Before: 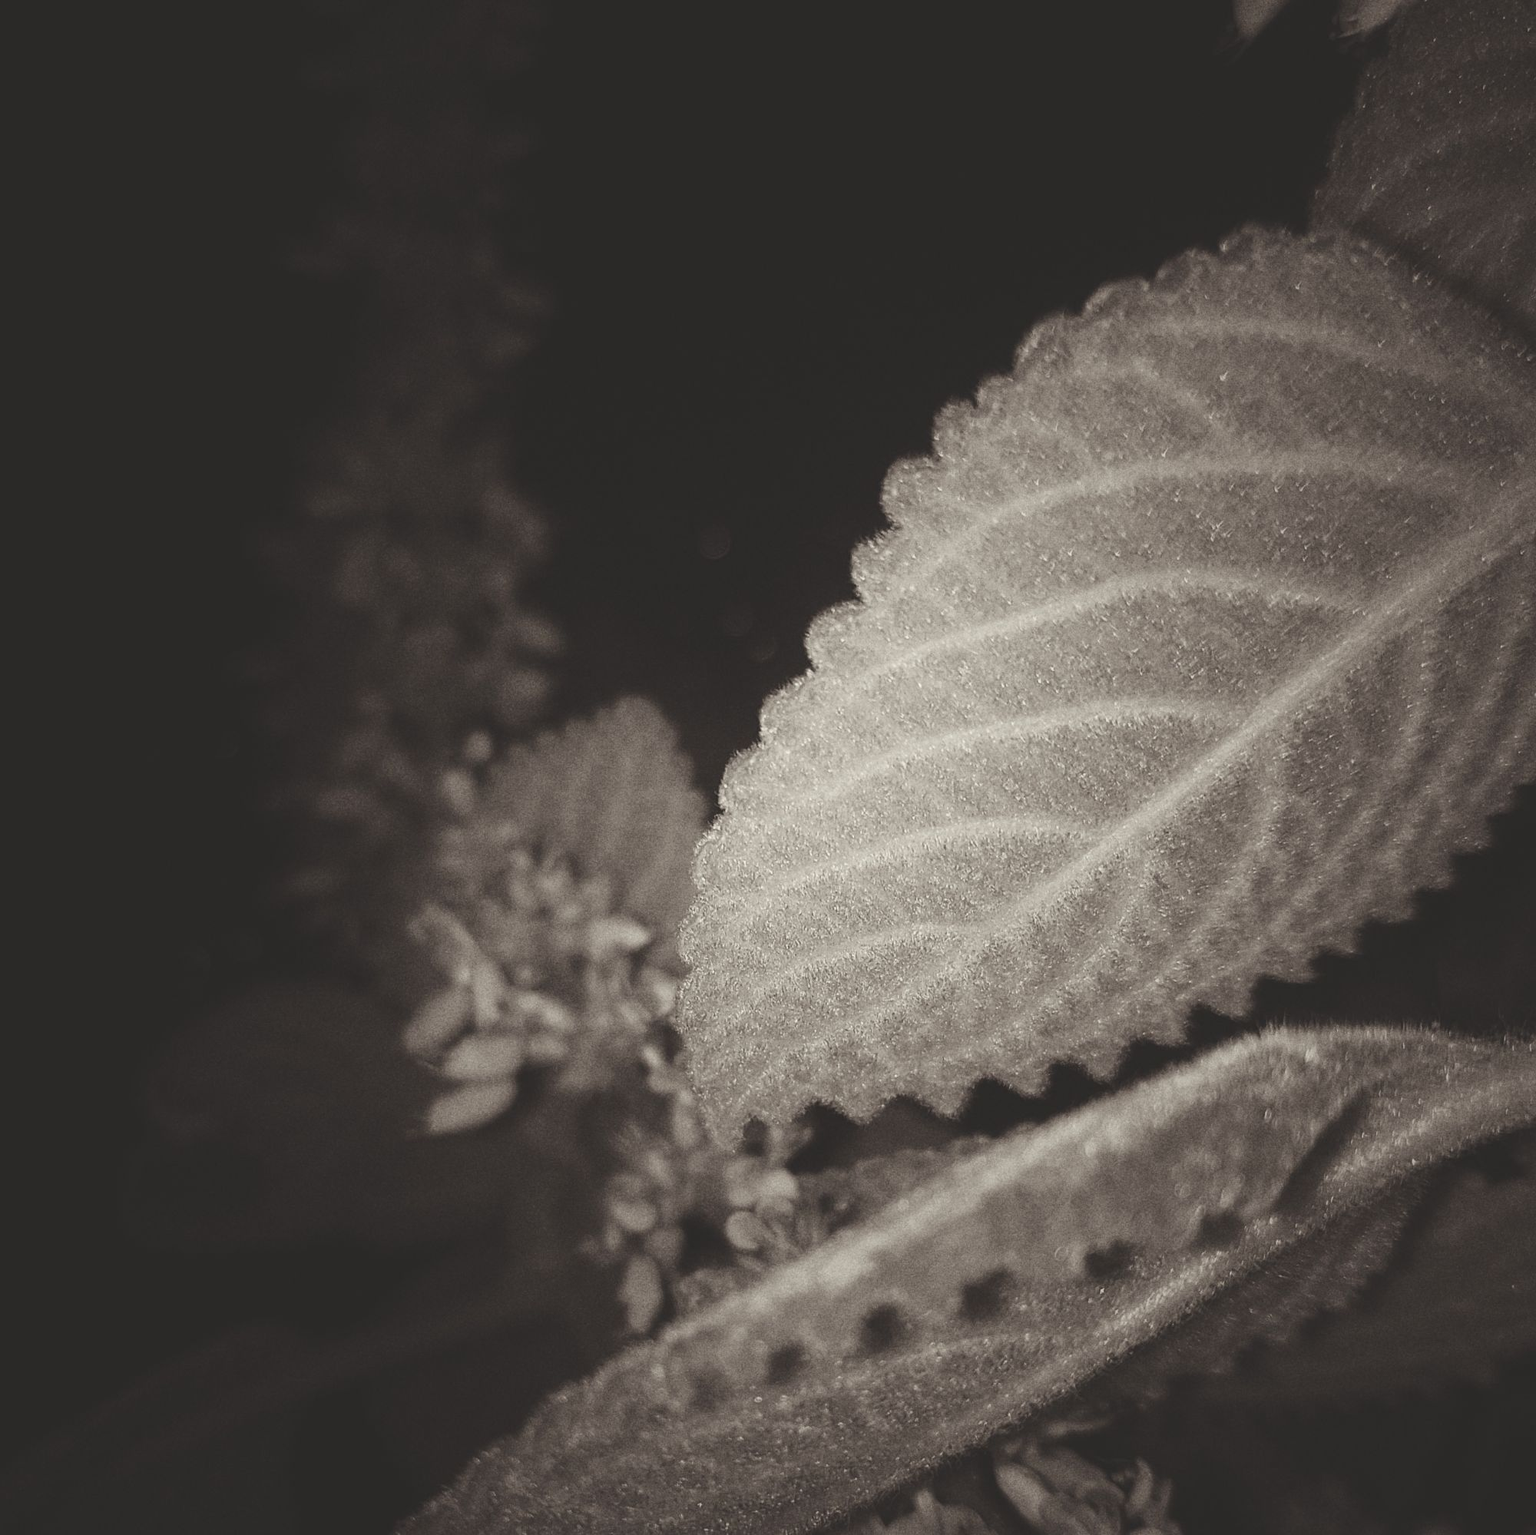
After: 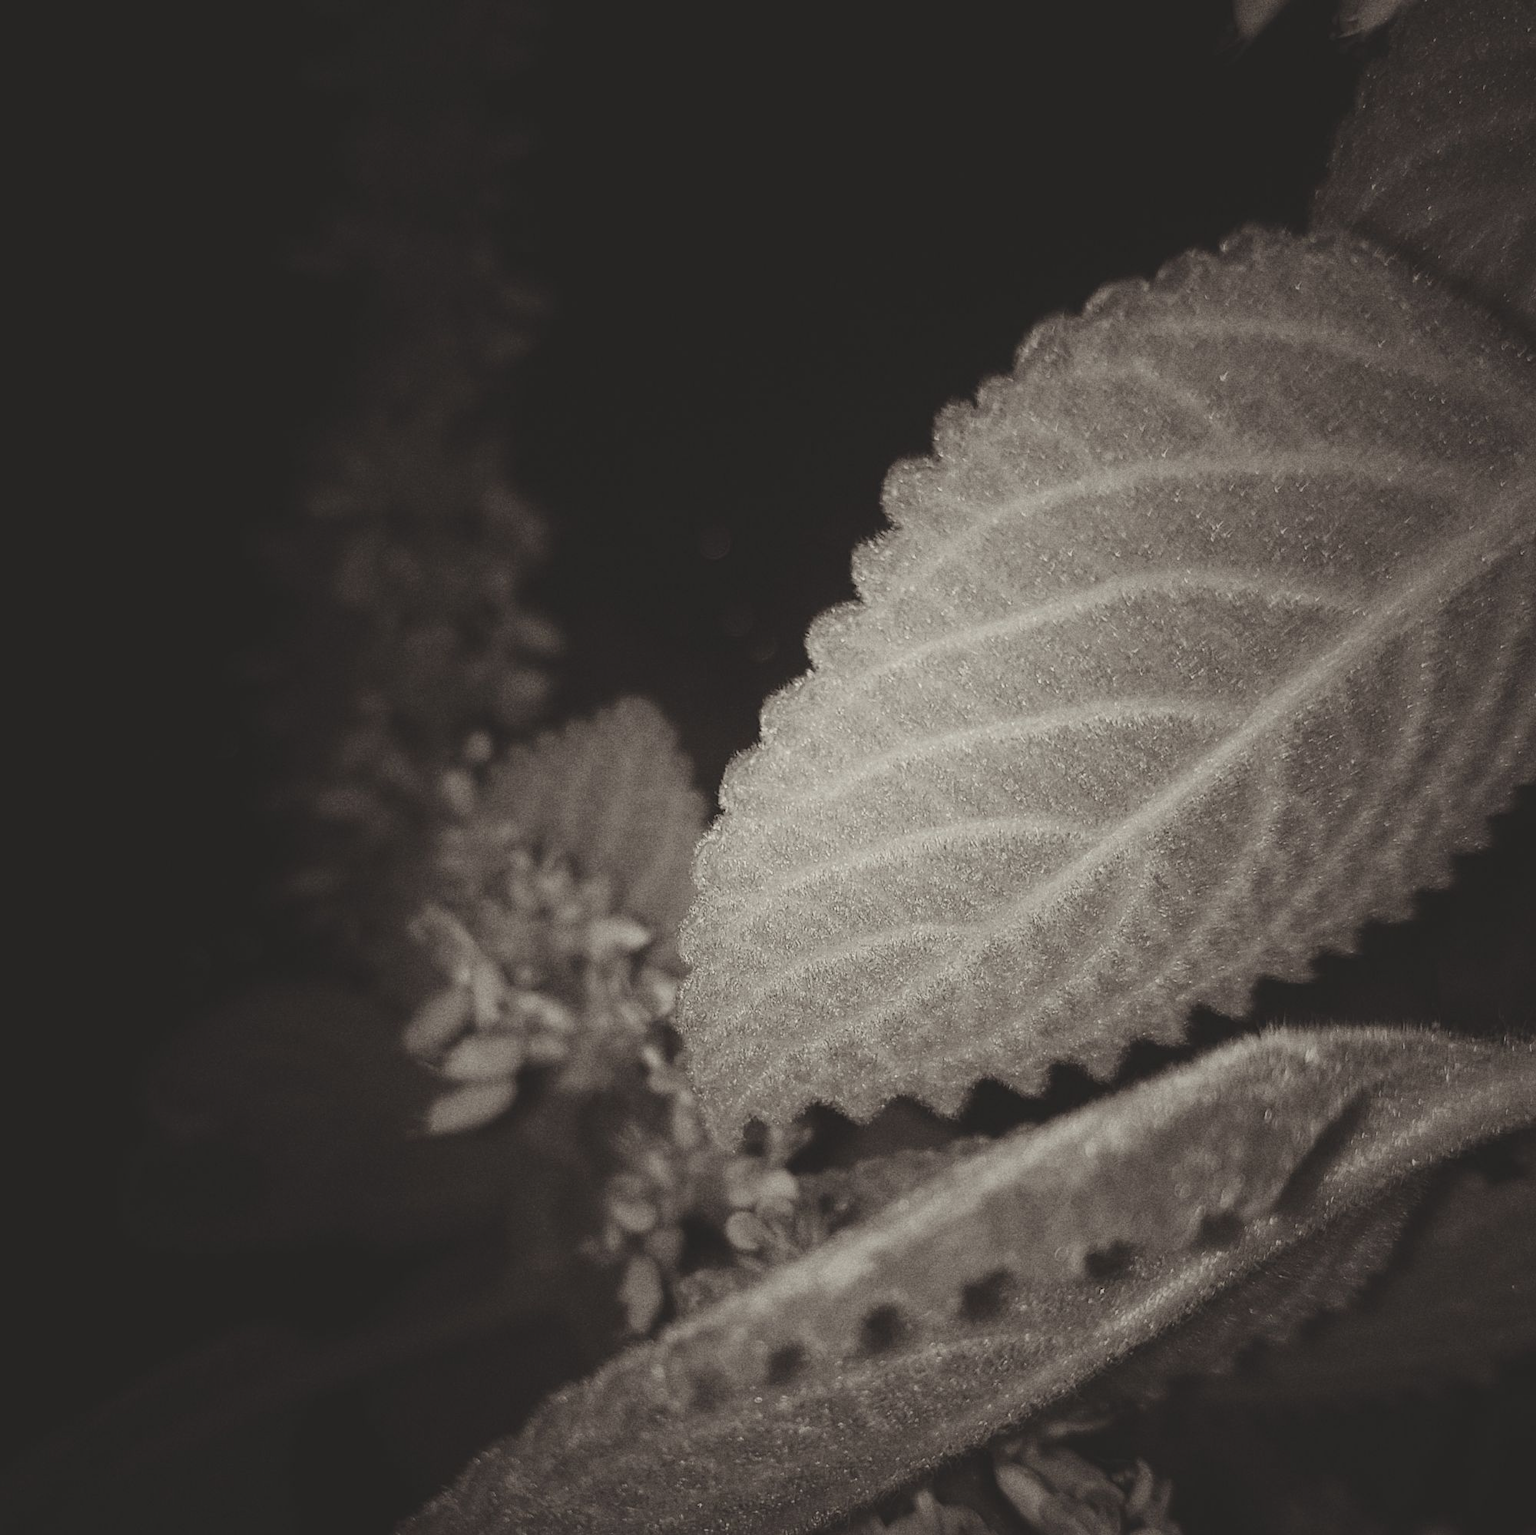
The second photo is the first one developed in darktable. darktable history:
exposure: exposure -0.278 EV, compensate highlight preservation false
